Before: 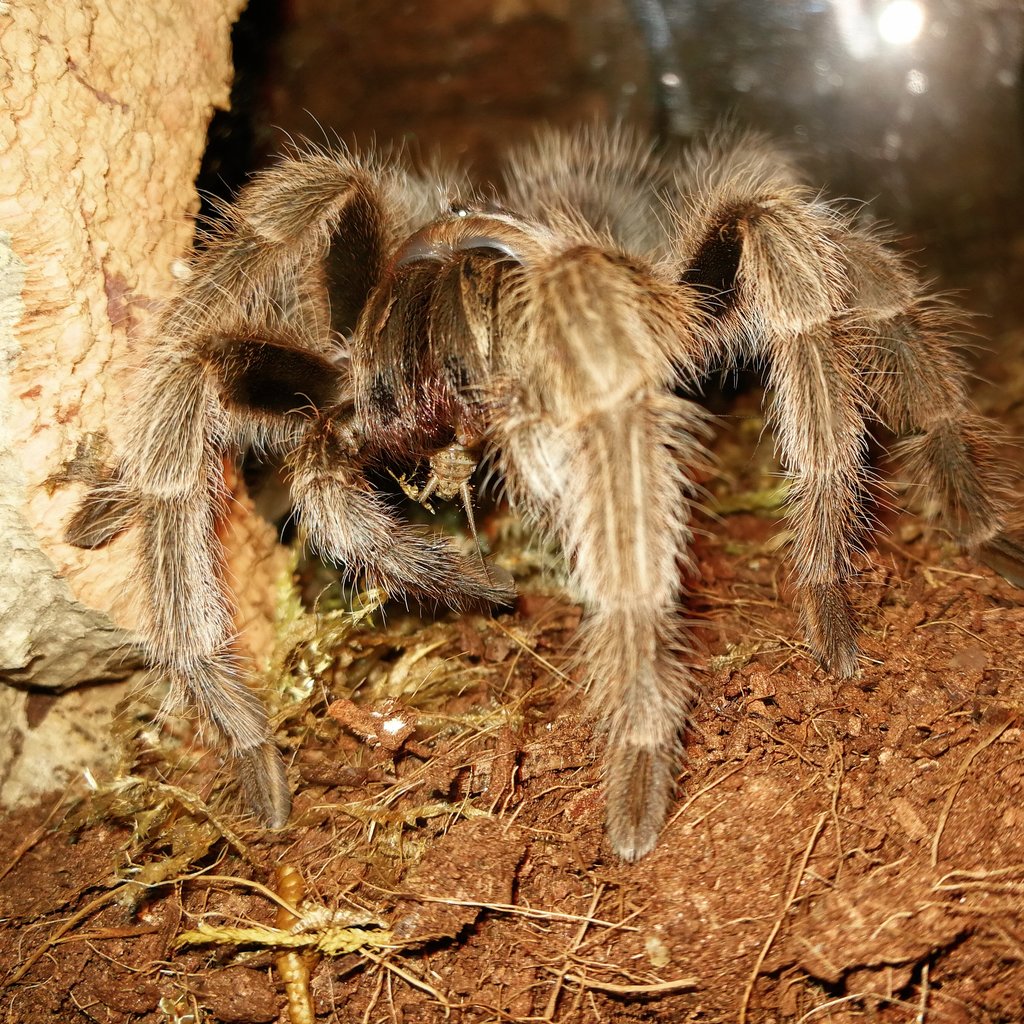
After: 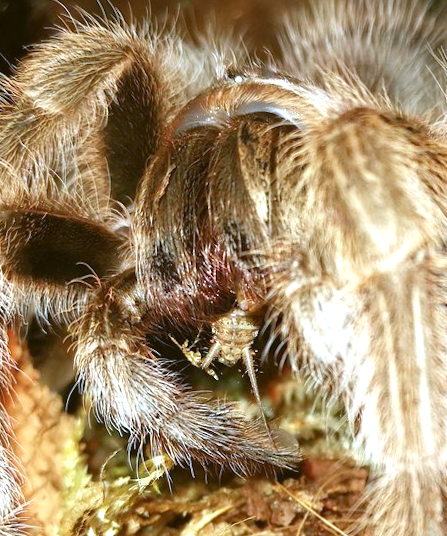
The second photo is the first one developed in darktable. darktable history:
rotate and perspective: rotation -1.32°, lens shift (horizontal) -0.031, crop left 0.015, crop right 0.985, crop top 0.047, crop bottom 0.982
exposure: black level correction 0, exposure 0.7 EV, compensate exposure bias true, compensate highlight preservation false
white balance: red 0.948, green 1.02, blue 1.176
crop: left 20.248%, top 10.86%, right 35.675%, bottom 34.321%
color balance: lift [1.004, 1.002, 1.002, 0.998], gamma [1, 1.007, 1.002, 0.993], gain [1, 0.977, 1.013, 1.023], contrast -3.64%
